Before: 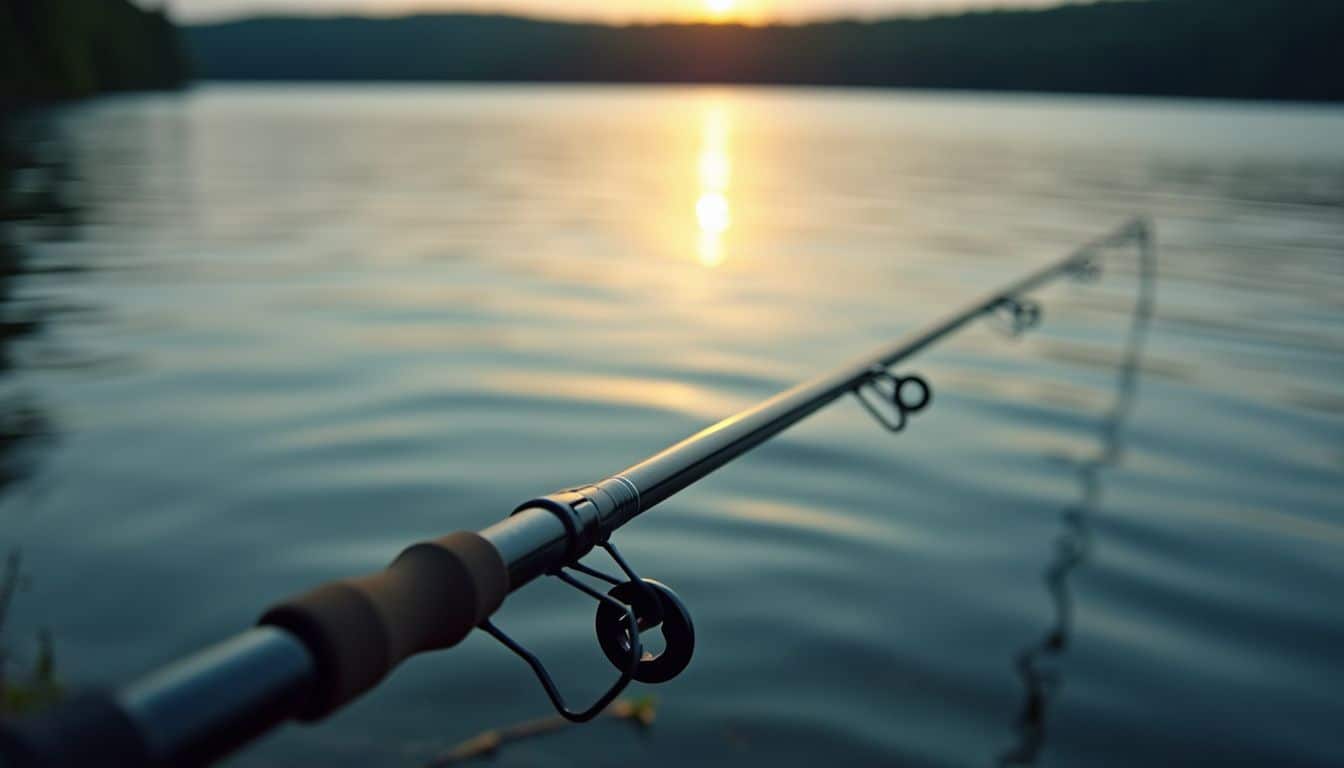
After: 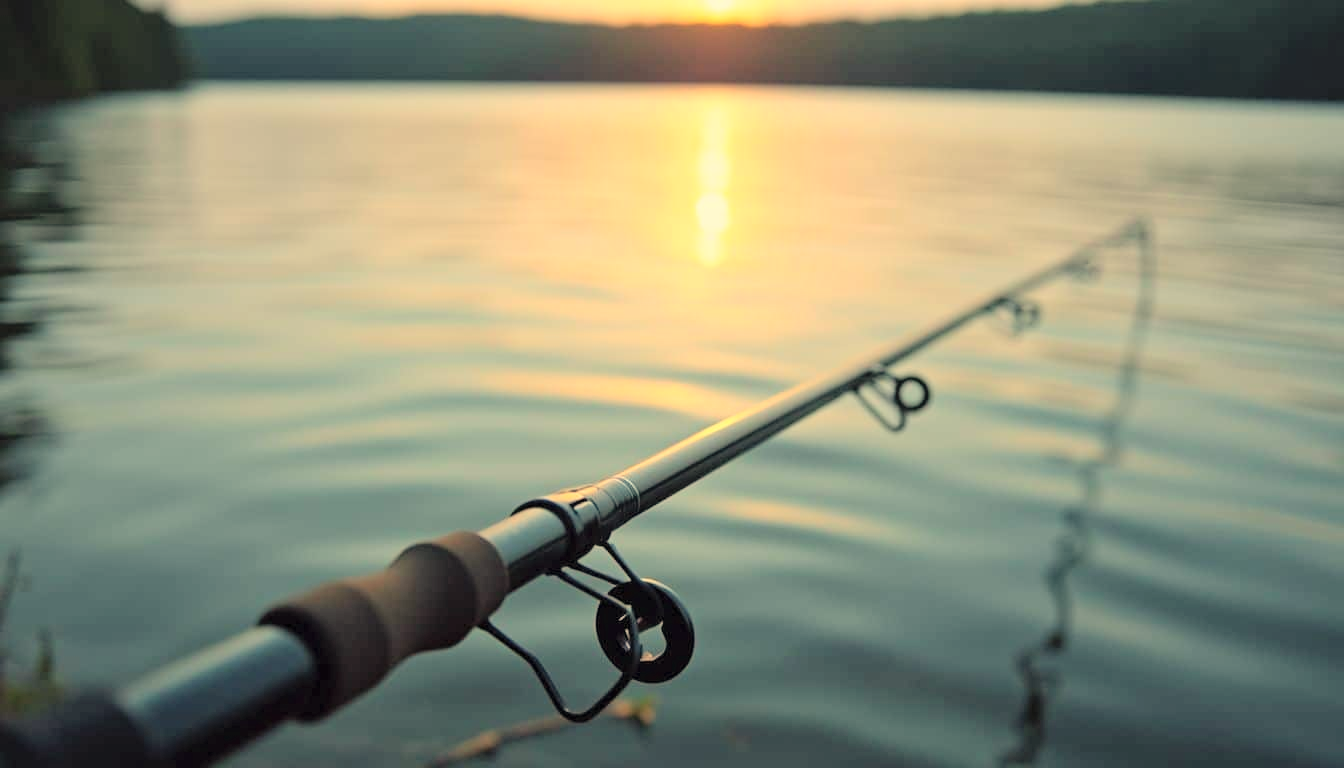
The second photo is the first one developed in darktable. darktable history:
global tonemap: drago (0.7, 100)
white balance: red 1.123, blue 0.83
